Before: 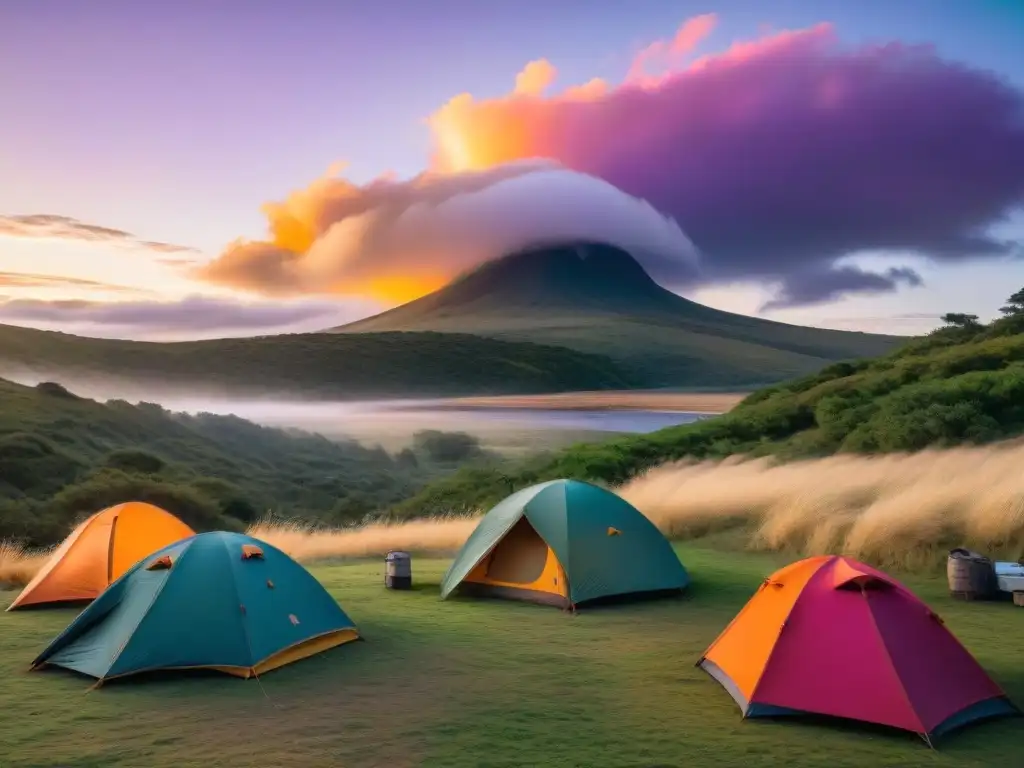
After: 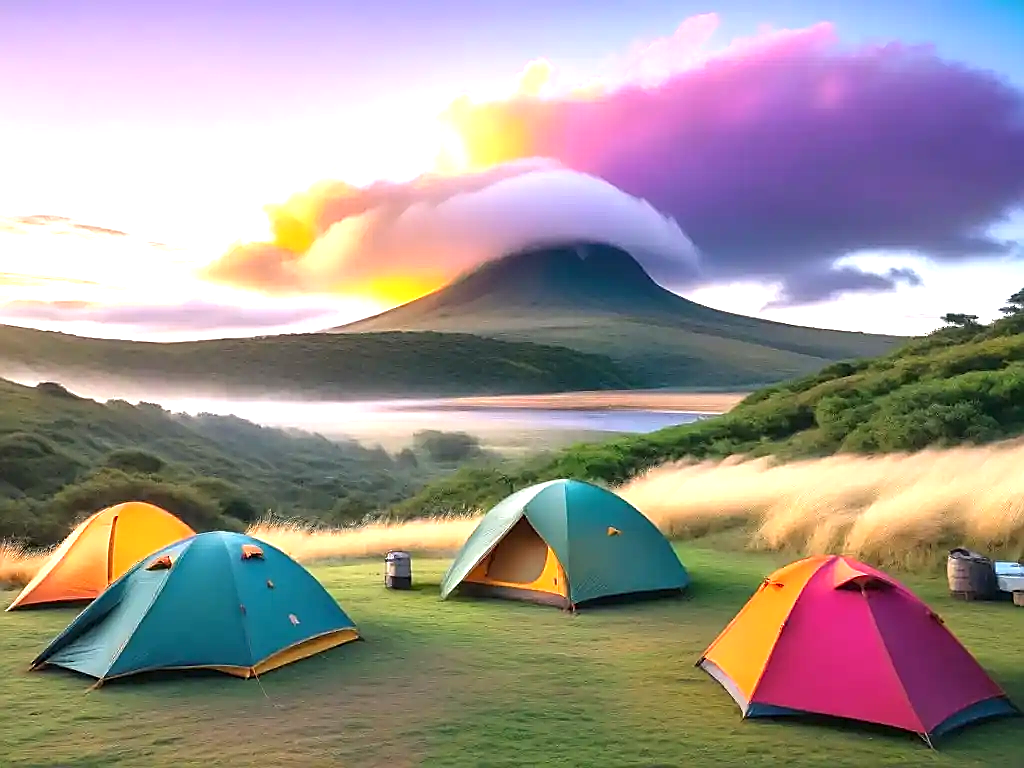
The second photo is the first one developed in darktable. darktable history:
exposure: black level correction 0, exposure 1.1 EV, compensate highlight preservation false
sharpen: radius 1.389, amount 1.259, threshold 0.661
